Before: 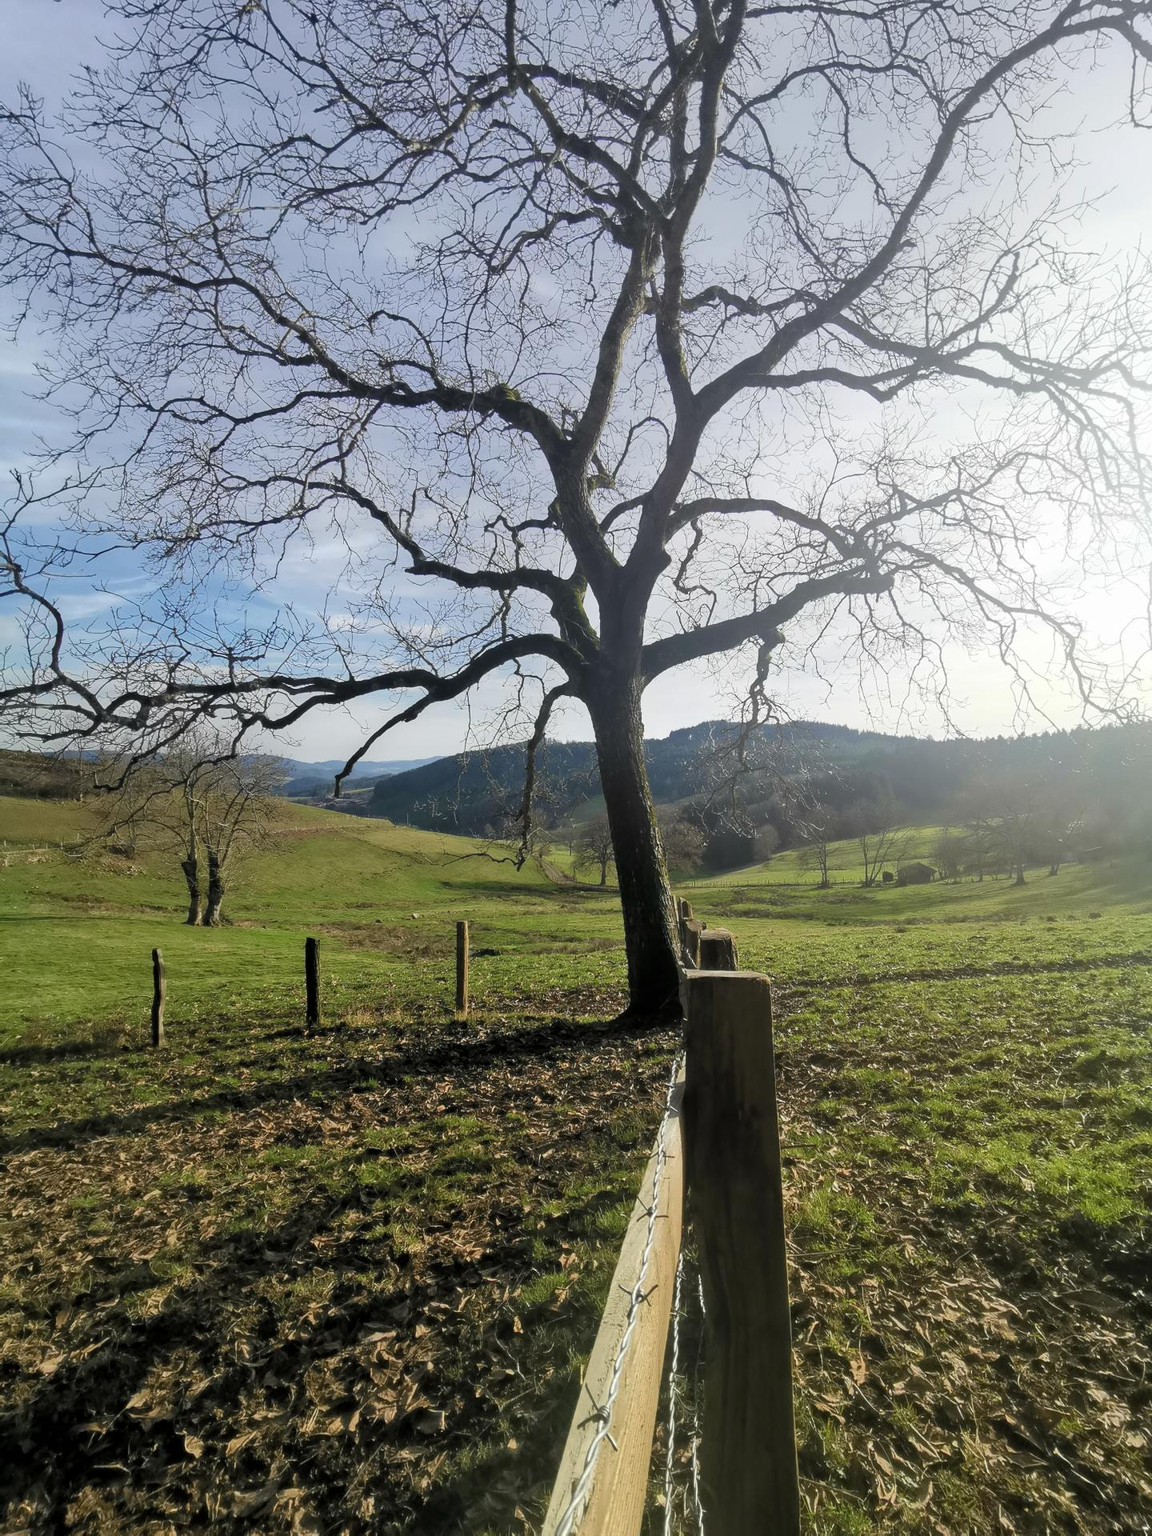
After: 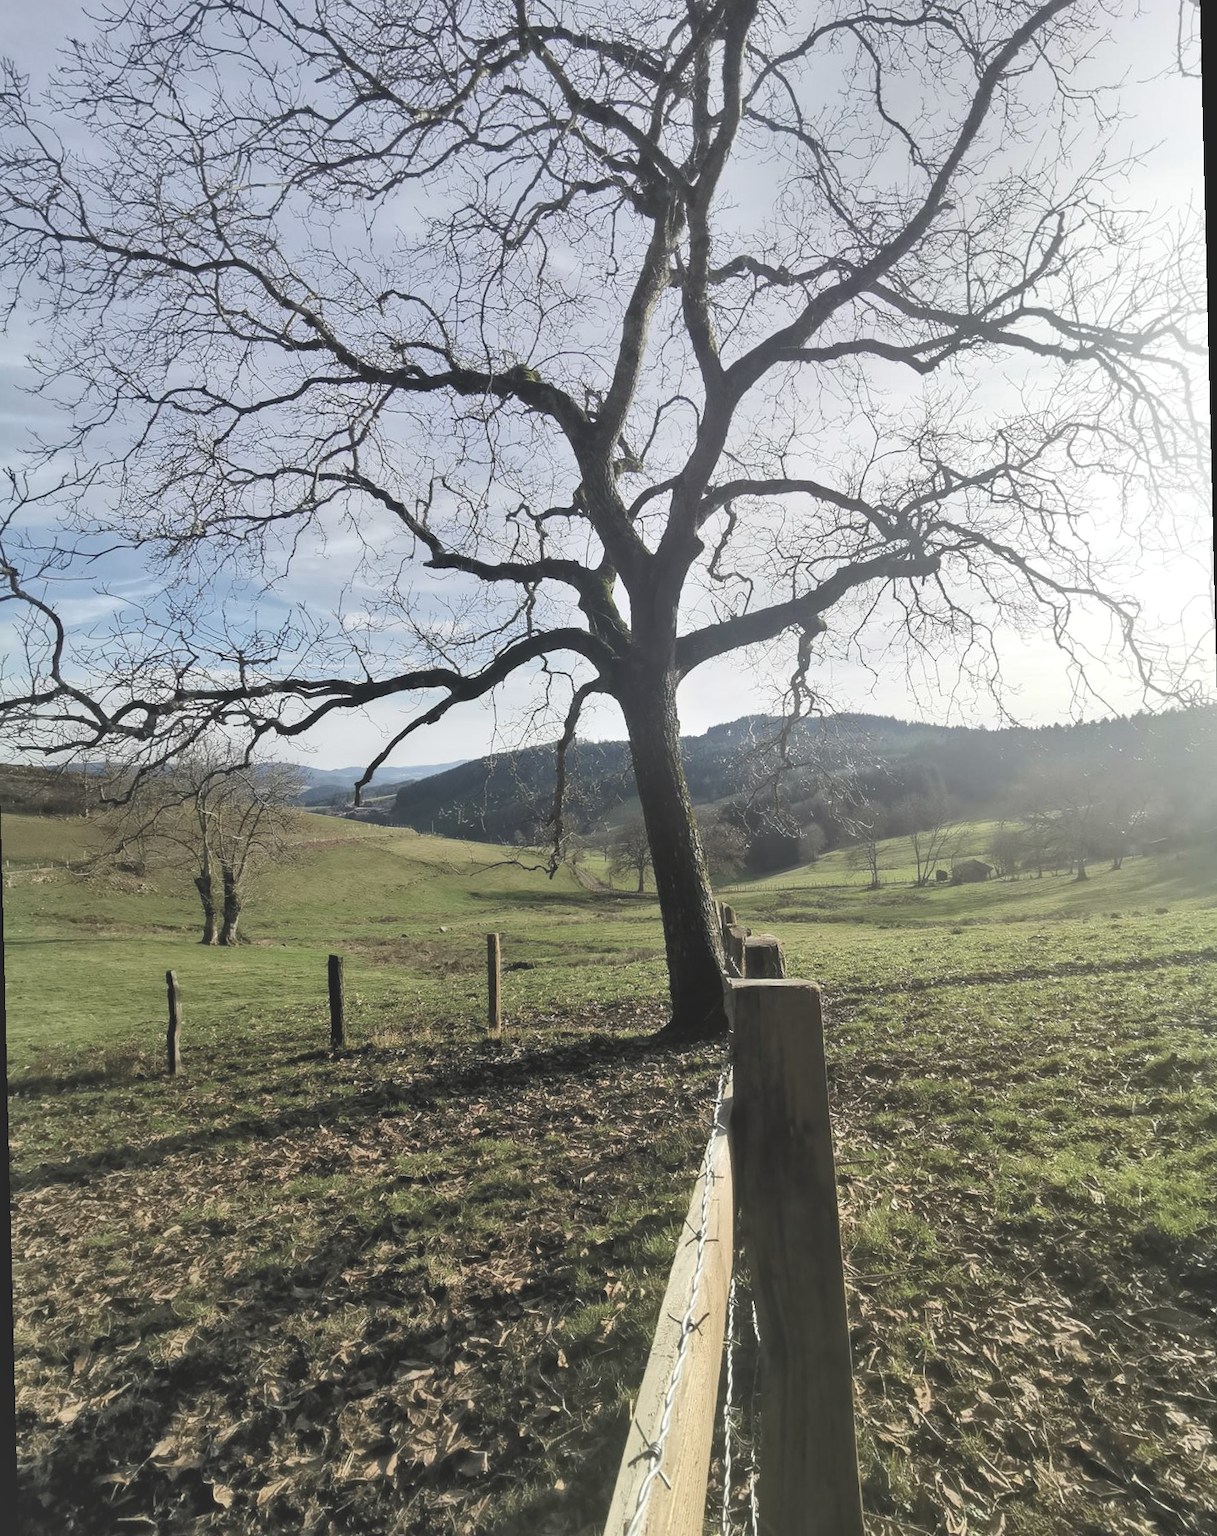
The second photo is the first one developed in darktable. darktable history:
tone equalizer: -8 EV 0.001 EV, -7 EV -0.002 EV, -6 EV 0.002 EV, -5 EV -0.03 EV, -4 EV -0.116 EV, -3 EV -0.169 EV, -2 EV 0.24 EV, -1 EV 0.702 EV, +0 EV 0.493 EV
shadows and highlights: low approximation 0.01, soften with gaussian
exposure: exposure 0.191 EV, compensate highlight preservation false
contrast brightness saturation: contrast -0.26, saturation -0.43
rotate and perspective: rotation -1.42°, crop left 0.016, crop right 0.984, crop top 0.035, crop bottom 0.965
